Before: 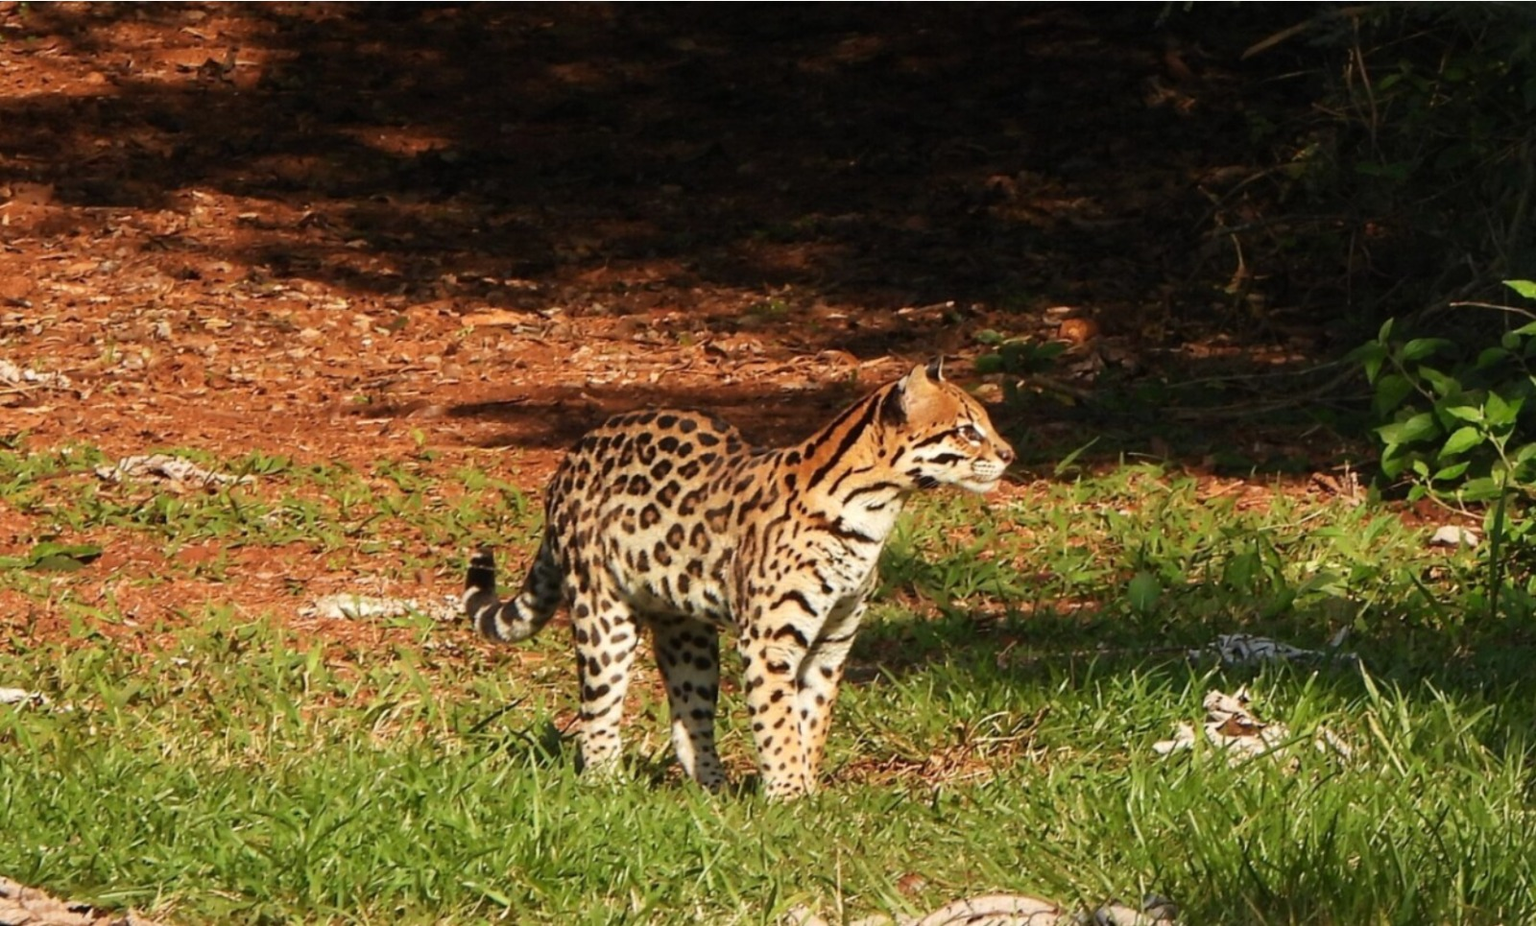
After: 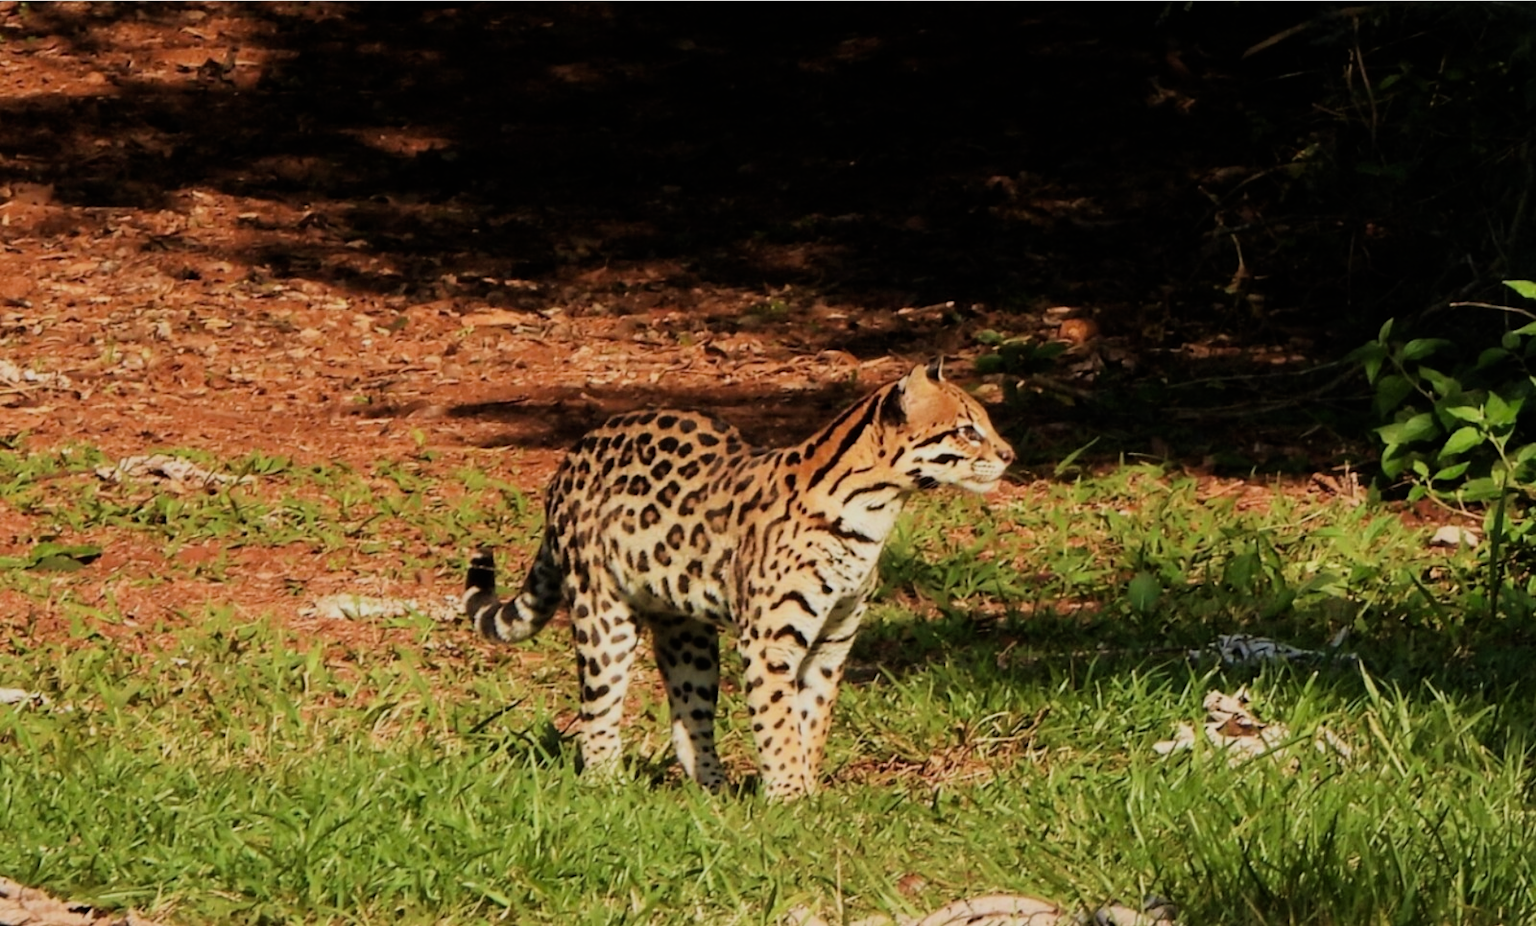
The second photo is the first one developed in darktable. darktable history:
filmic rgb: black relative exposure -7.65 EV, white relative exposure 4.56 EV, hardness 3.61, contrast 1.05
velvia: on, module defaults
